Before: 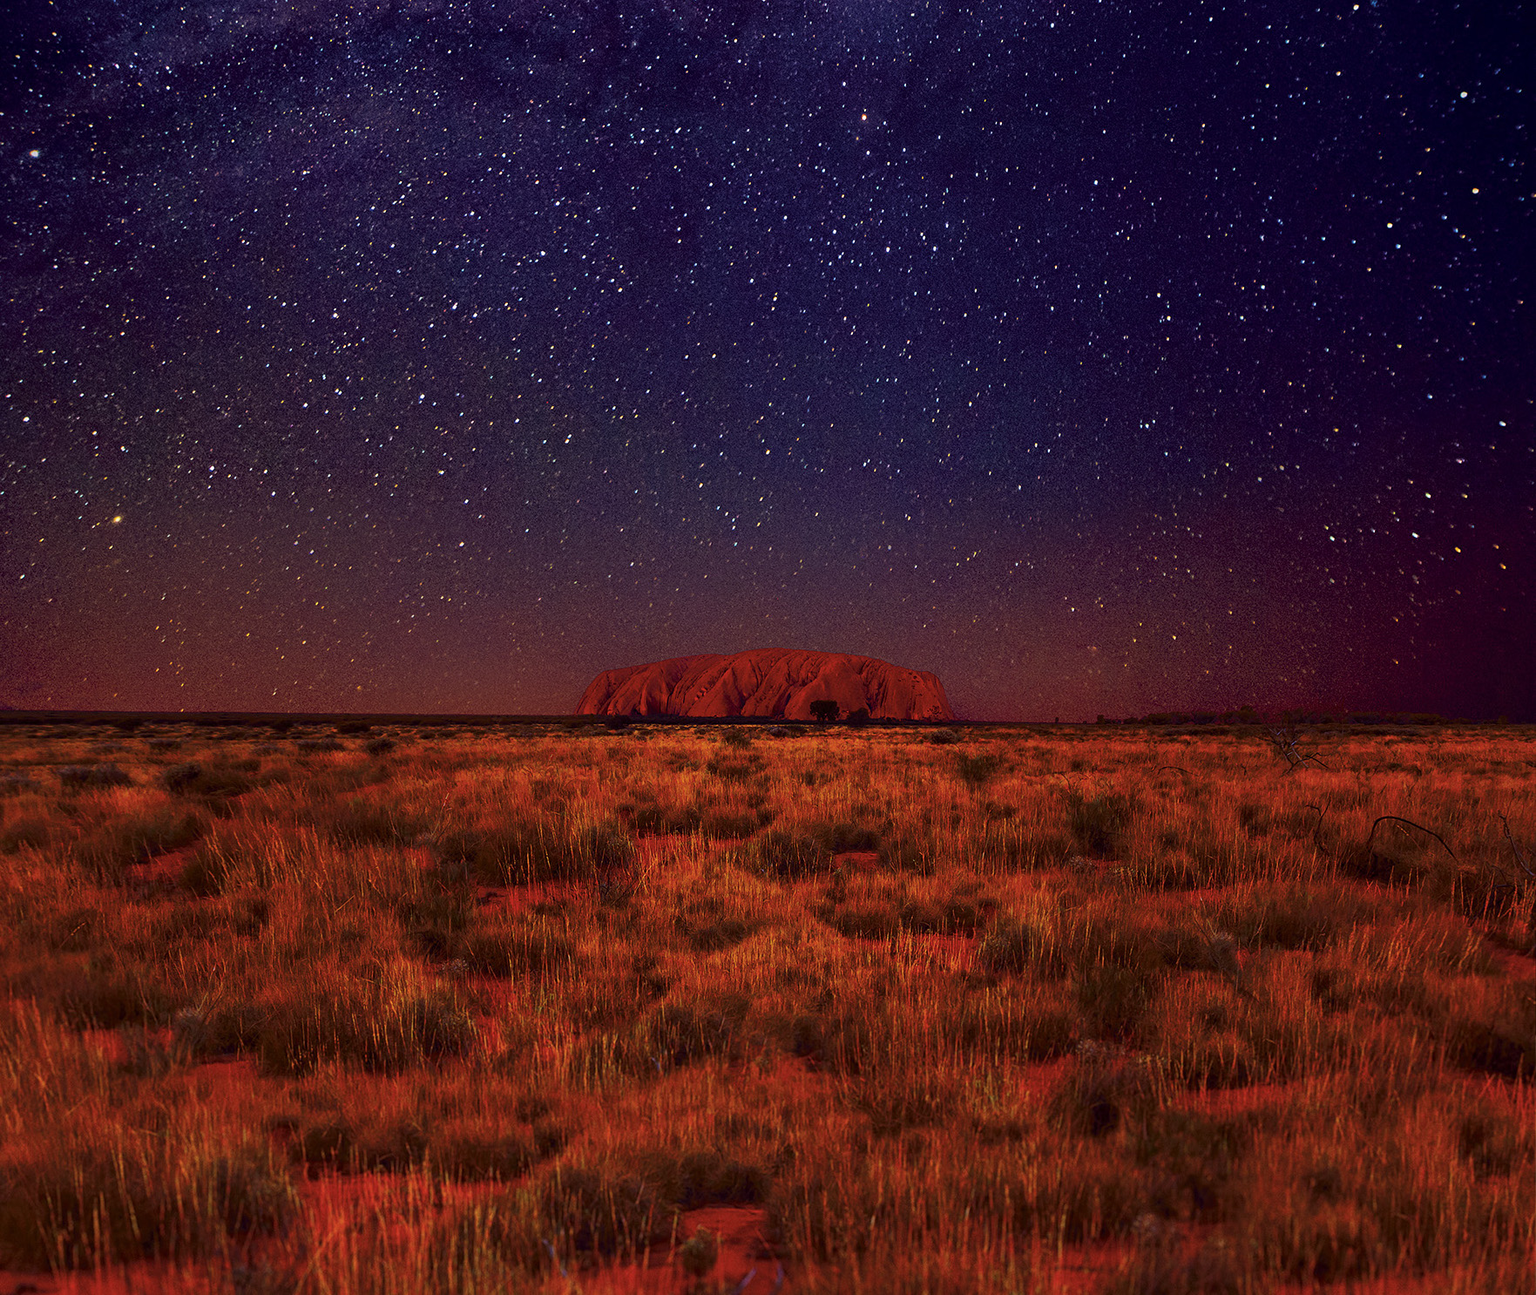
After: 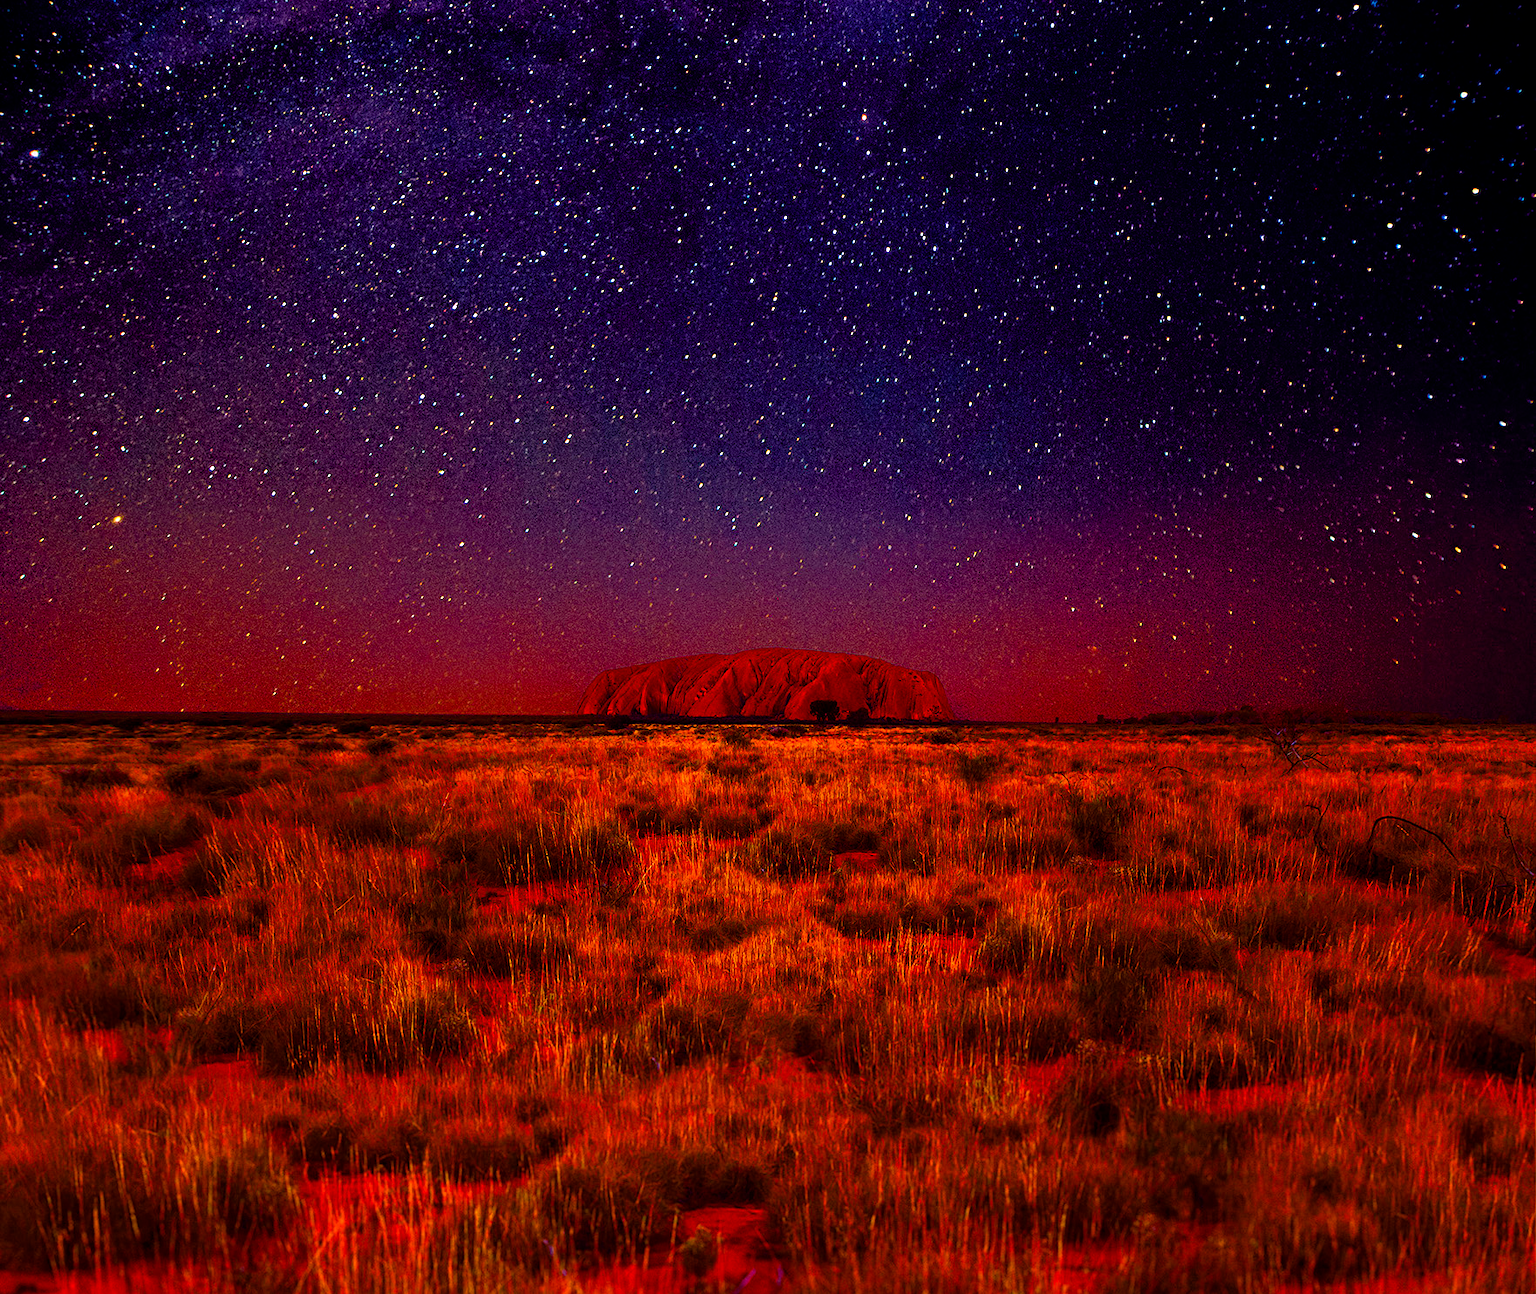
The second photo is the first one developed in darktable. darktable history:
color balance rgb: highlights gain › chroma 2.069%, highlights gain › hue 71.98°, perceptual saturation grading › global saturation 24.618%, perceptual saturation grading › highlights -51.146%, perceptual saturation grading › mid-tones 19.115%, perceptual saturation grading › shadows 61.502%, perceptual brilliance grading › global brilliance 17.788%
